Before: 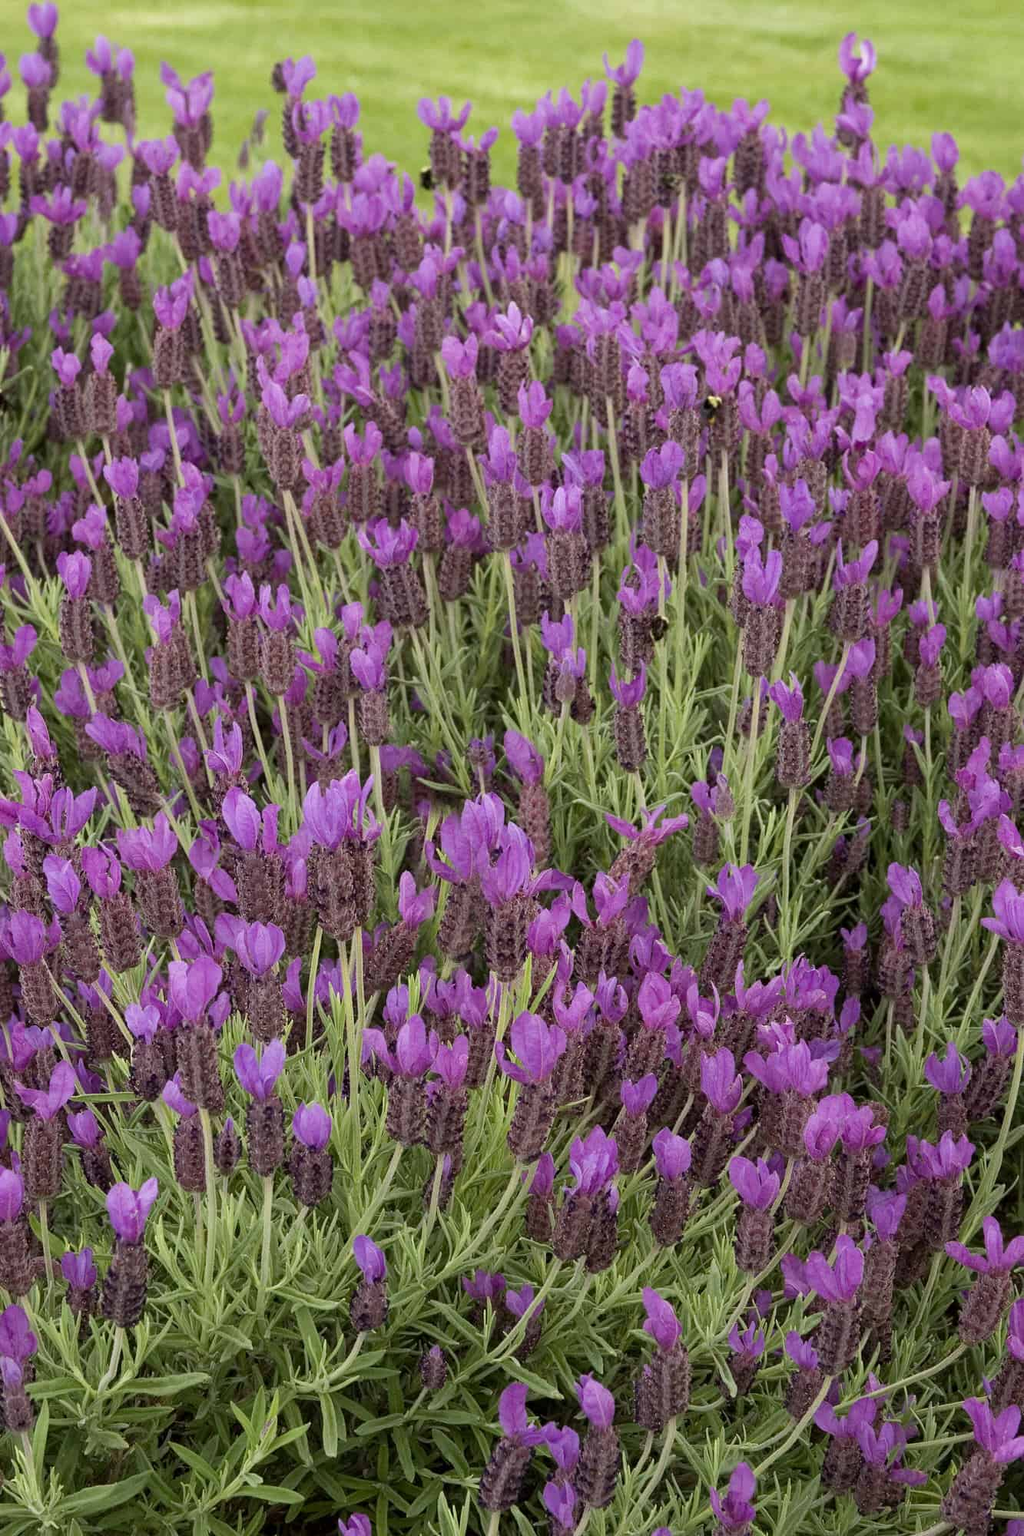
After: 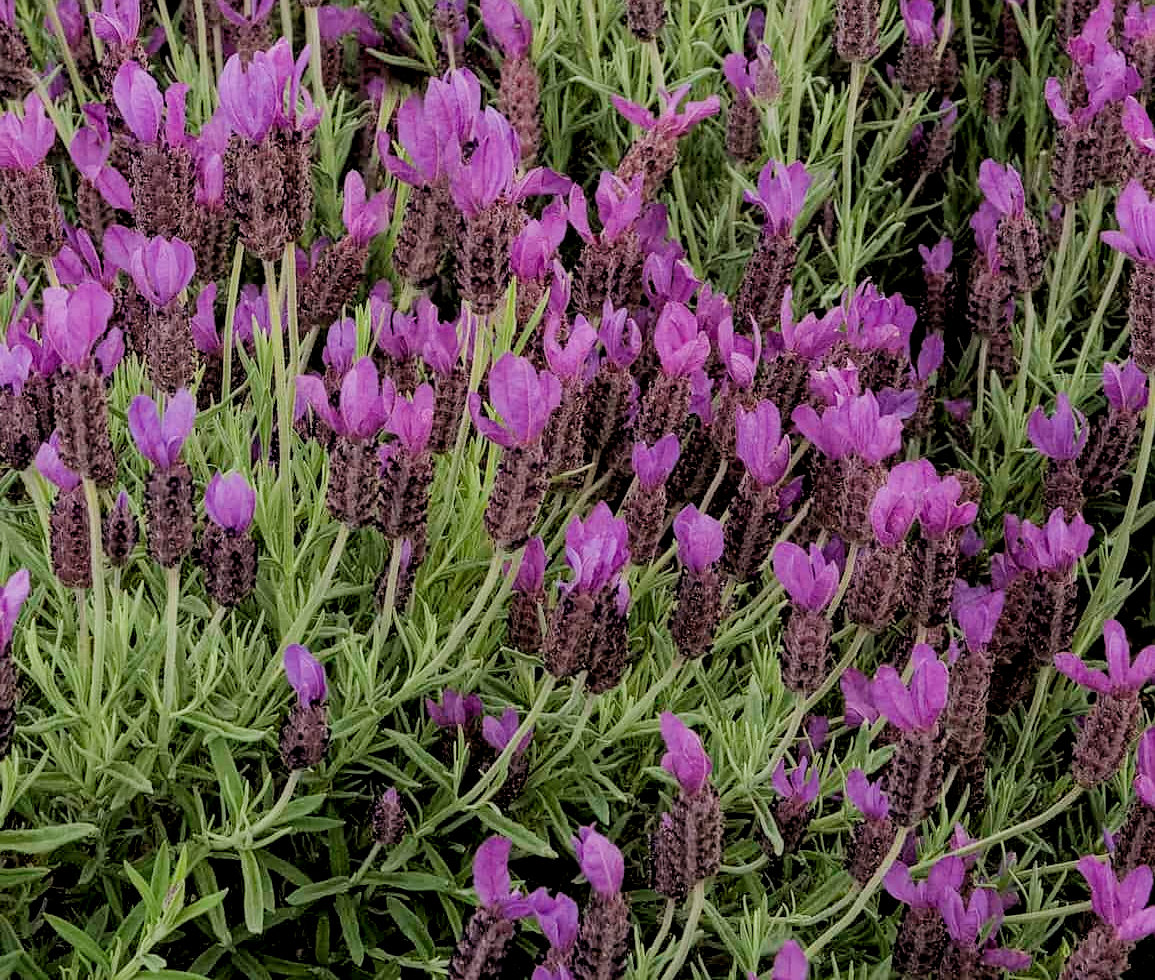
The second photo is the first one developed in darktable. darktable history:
local contrast: on, module defaults
filmic rgb: black relative exposure -4.79 EV, white relative exposure 4.02 EV, threshold 3.06 EV, hardness 2.83, enable highlight reconstruction true
sharpen: radius 1.519, amount 0.376, threshold 1.435
crop and rotate: left 13.294%, top 48.248%, bottom 2.737%
